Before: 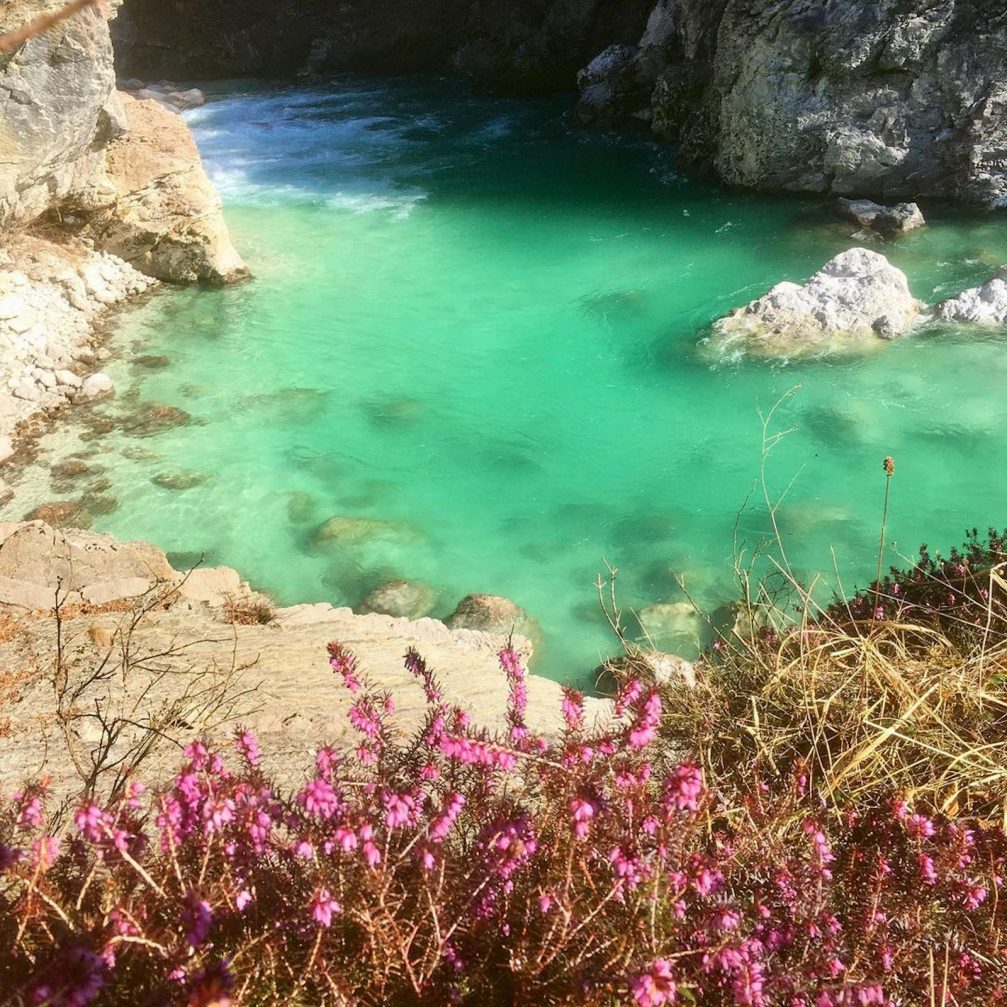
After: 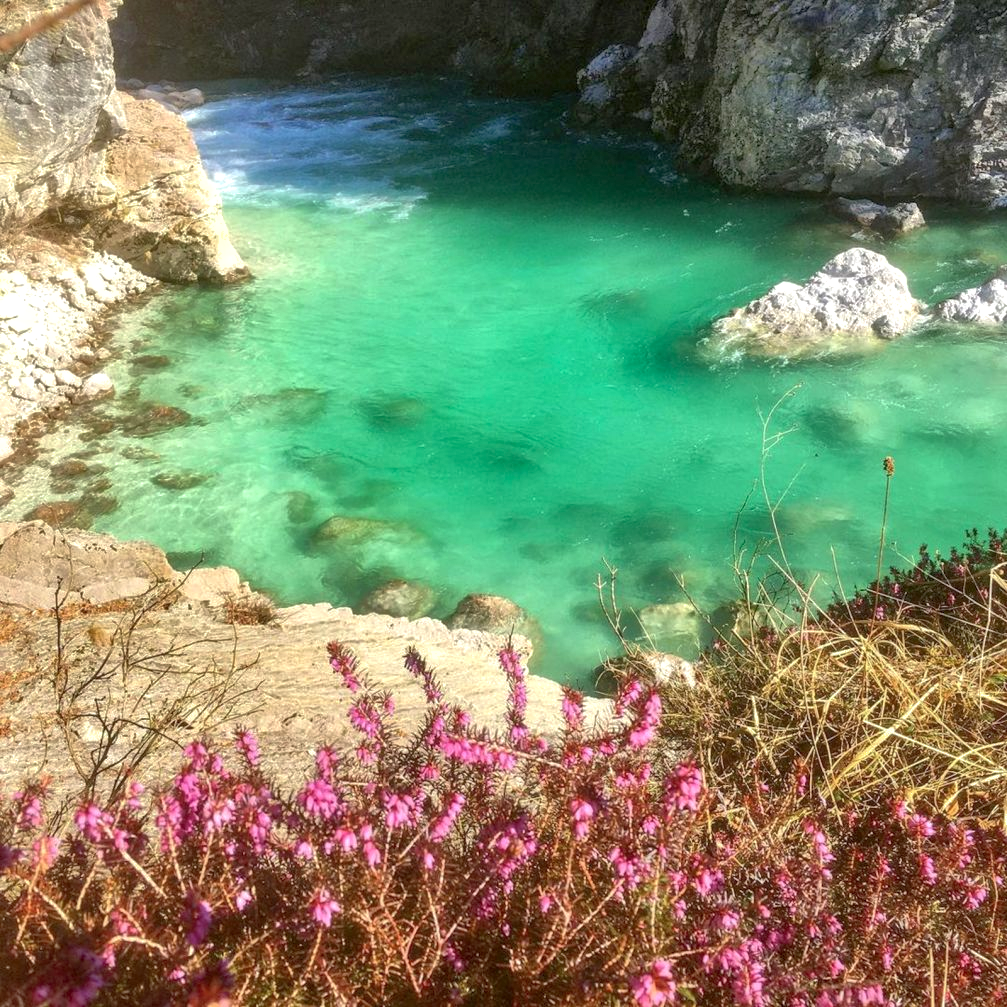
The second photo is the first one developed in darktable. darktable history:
shadows and highlights: on, module defaults
local contrast: on, module defaults
exposure: exposure 0.203 EV, compensate exposure bias true, compensate highlight preservation false
